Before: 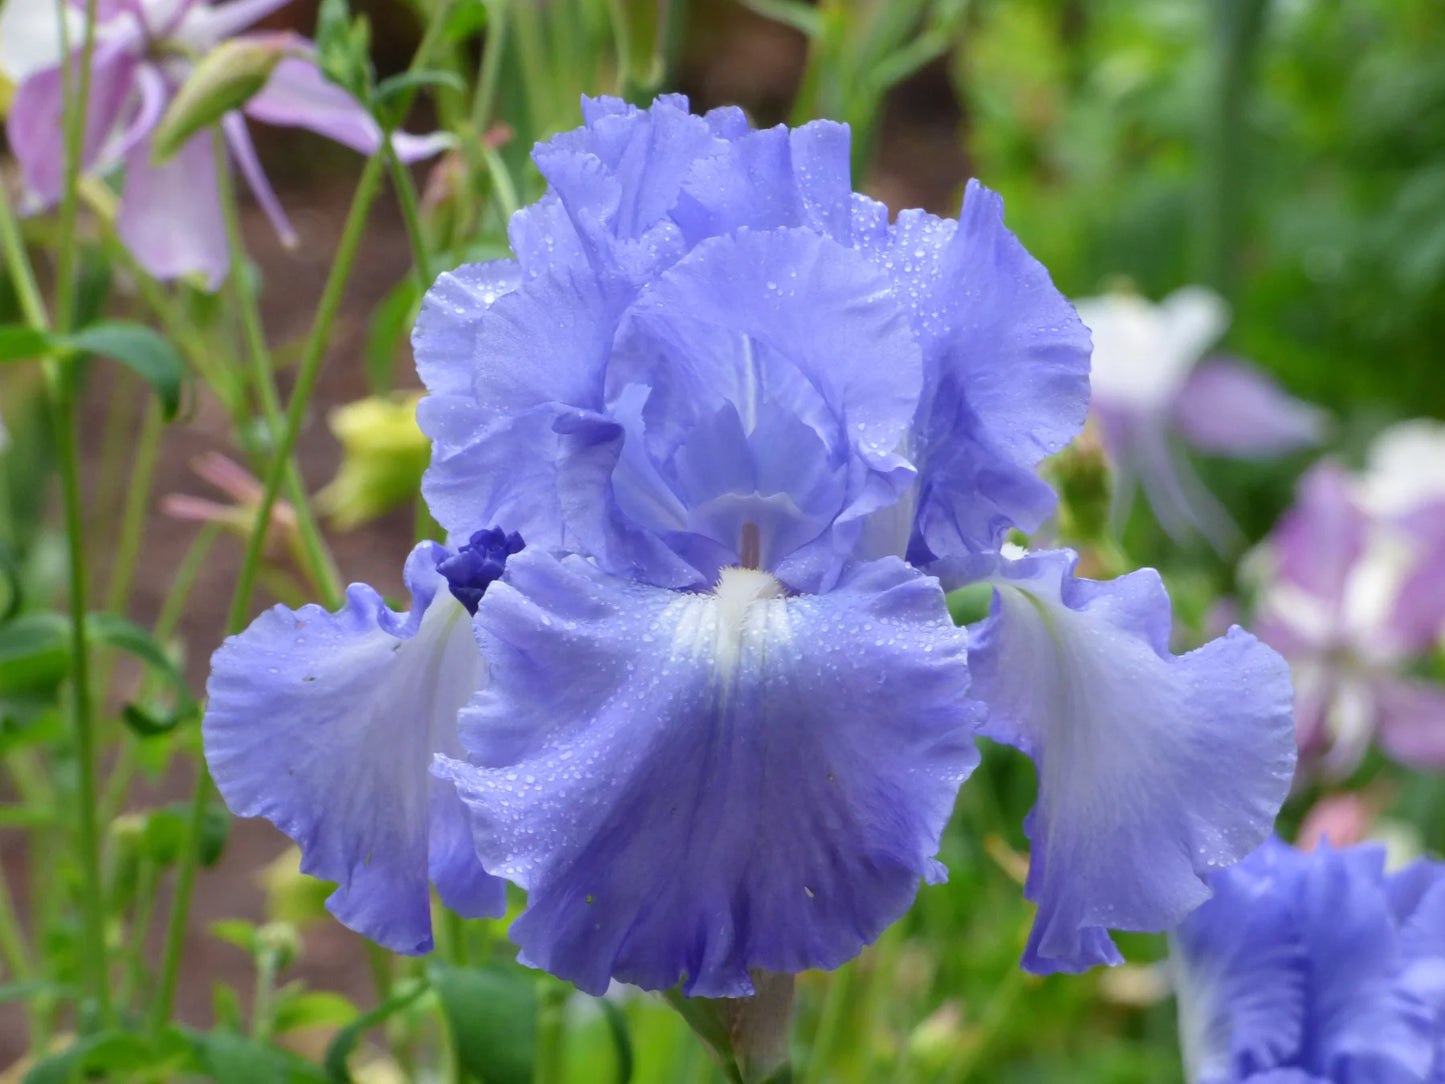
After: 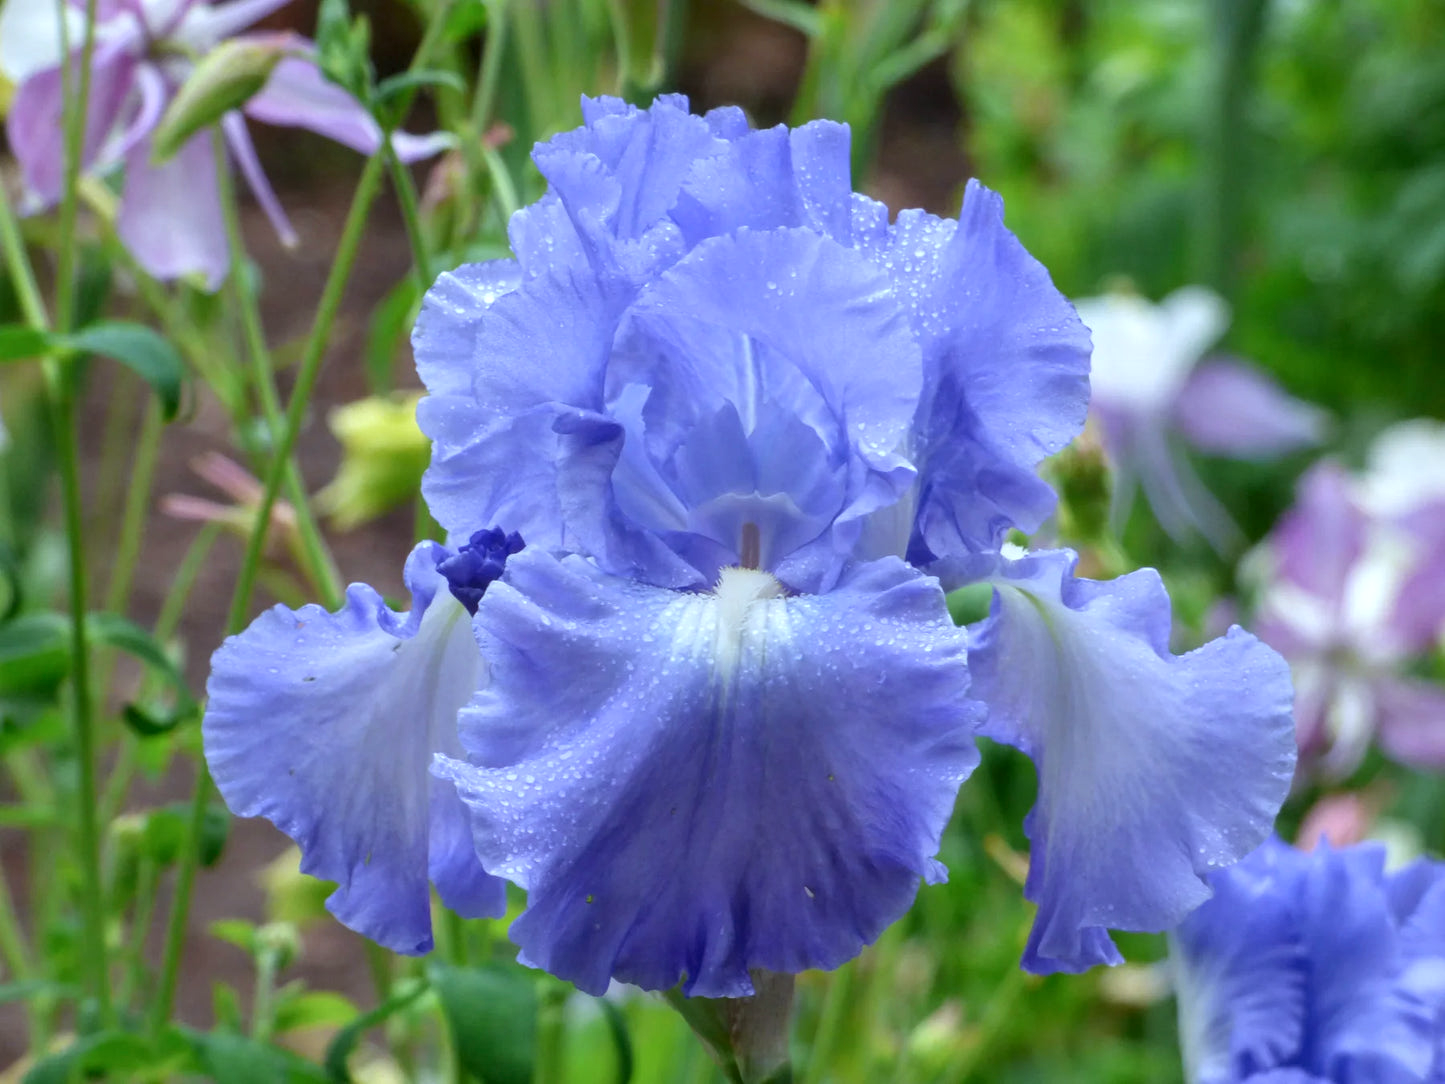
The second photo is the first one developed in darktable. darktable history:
color calibration: illuminant Planckian (black body), adaptation linear Bradford (ICC v4), x 0.364, y 0.367, temperature 4417.56 K, saturation algorithm version 1 (2020)
local contrast: on, module defaults
